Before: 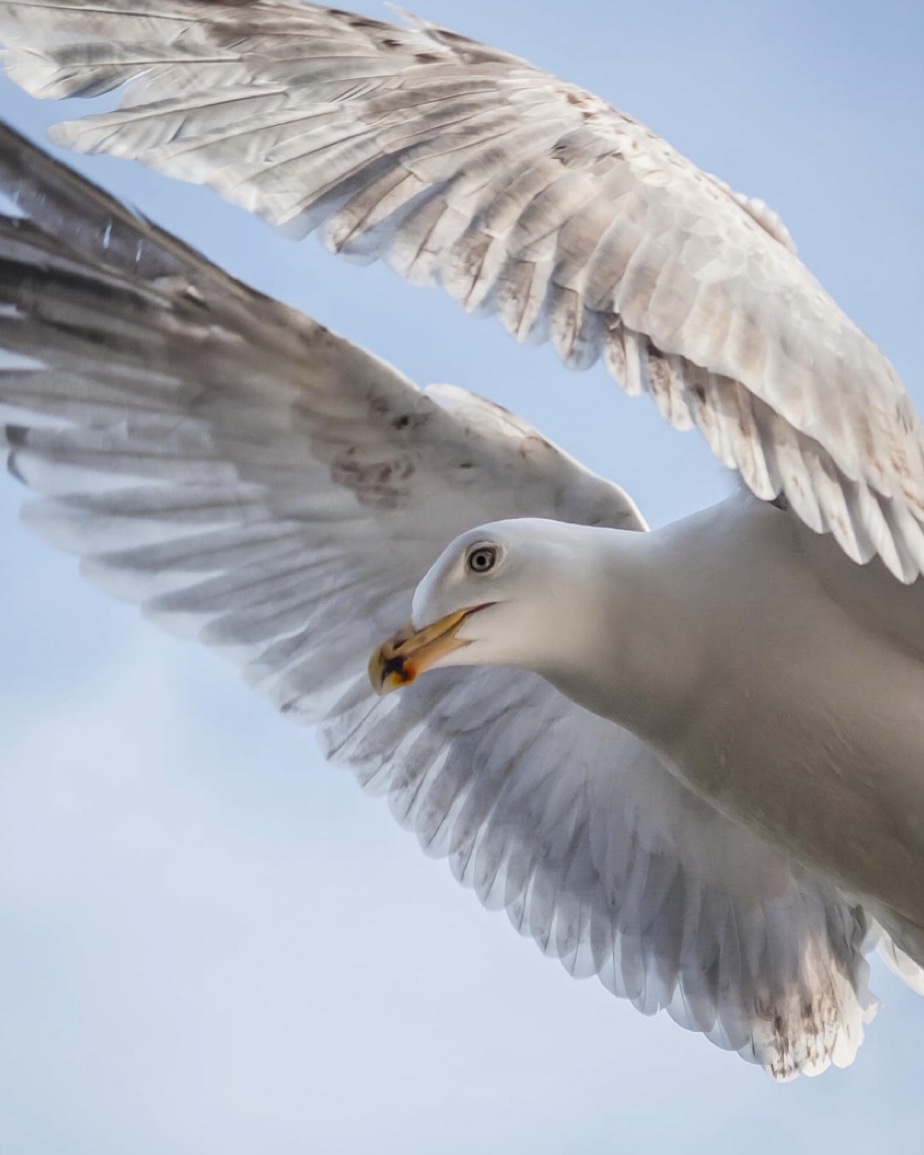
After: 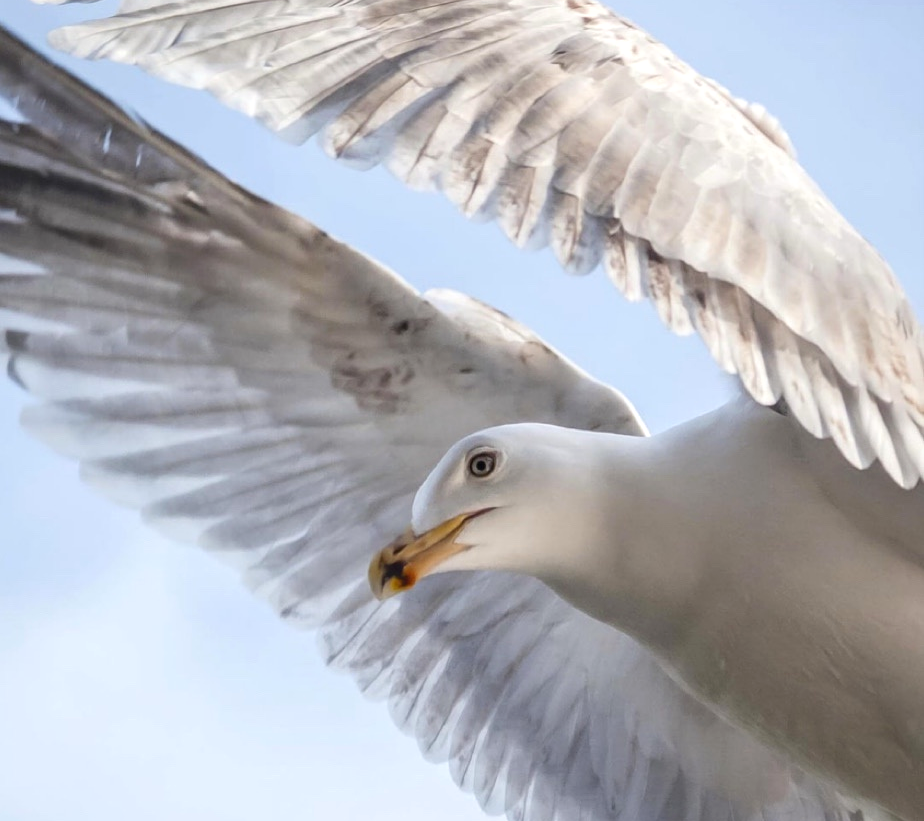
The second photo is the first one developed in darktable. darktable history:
exposure: black level correction 0, exposure 0.302 EV, compensate exposure bias true, compensate highlight preservation false
crop and rotate: top 8.237%, bottom 20.616%
